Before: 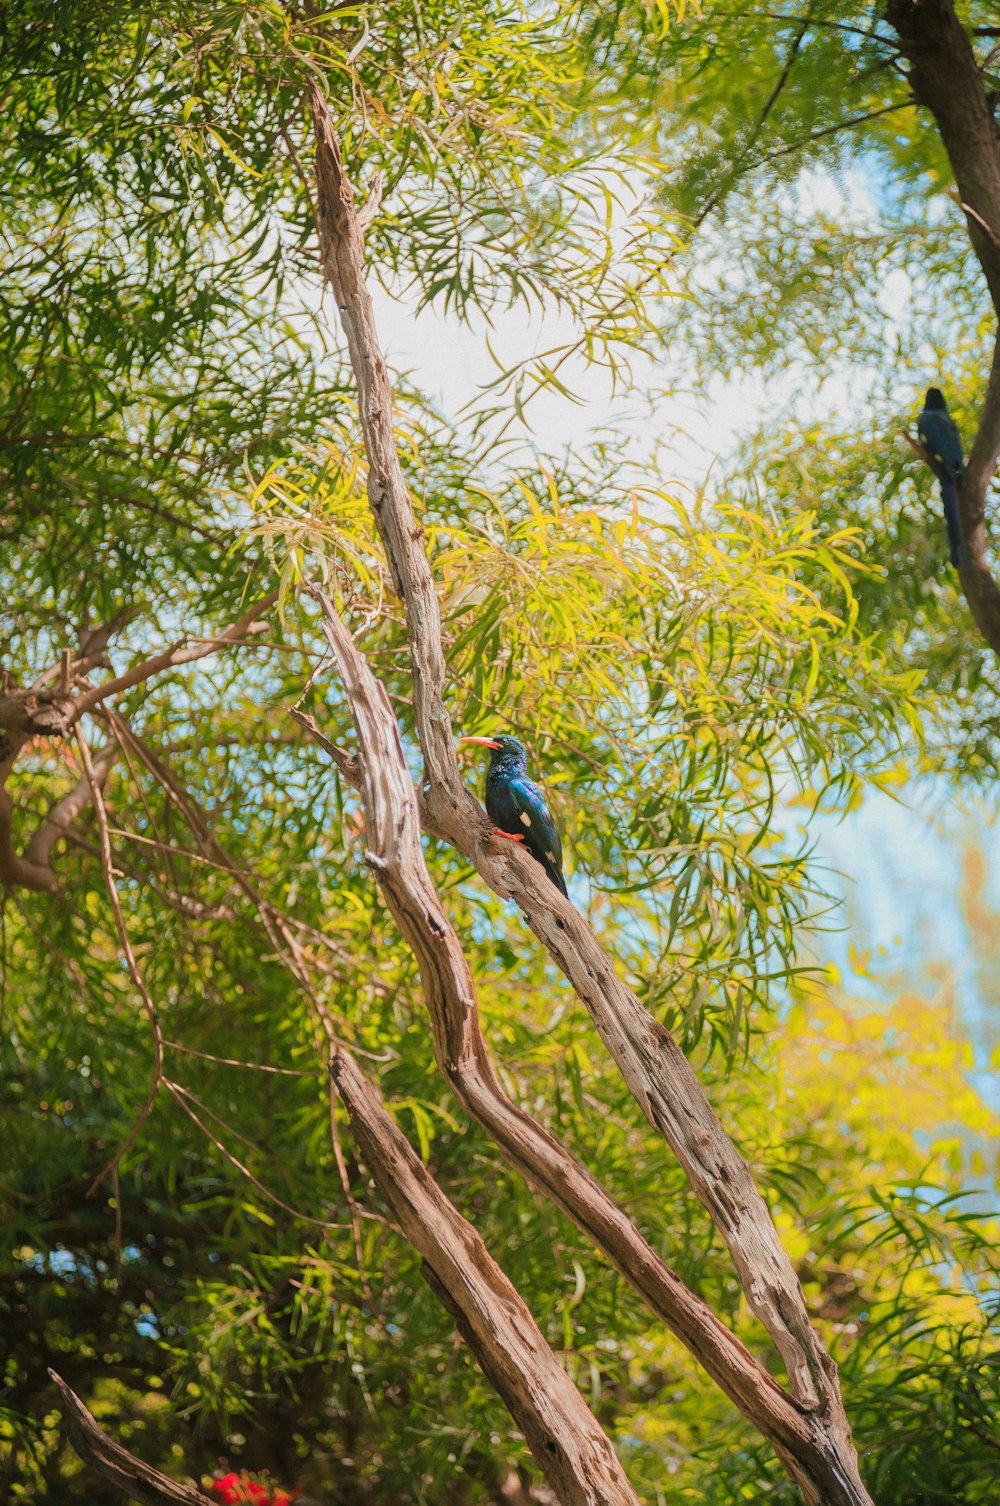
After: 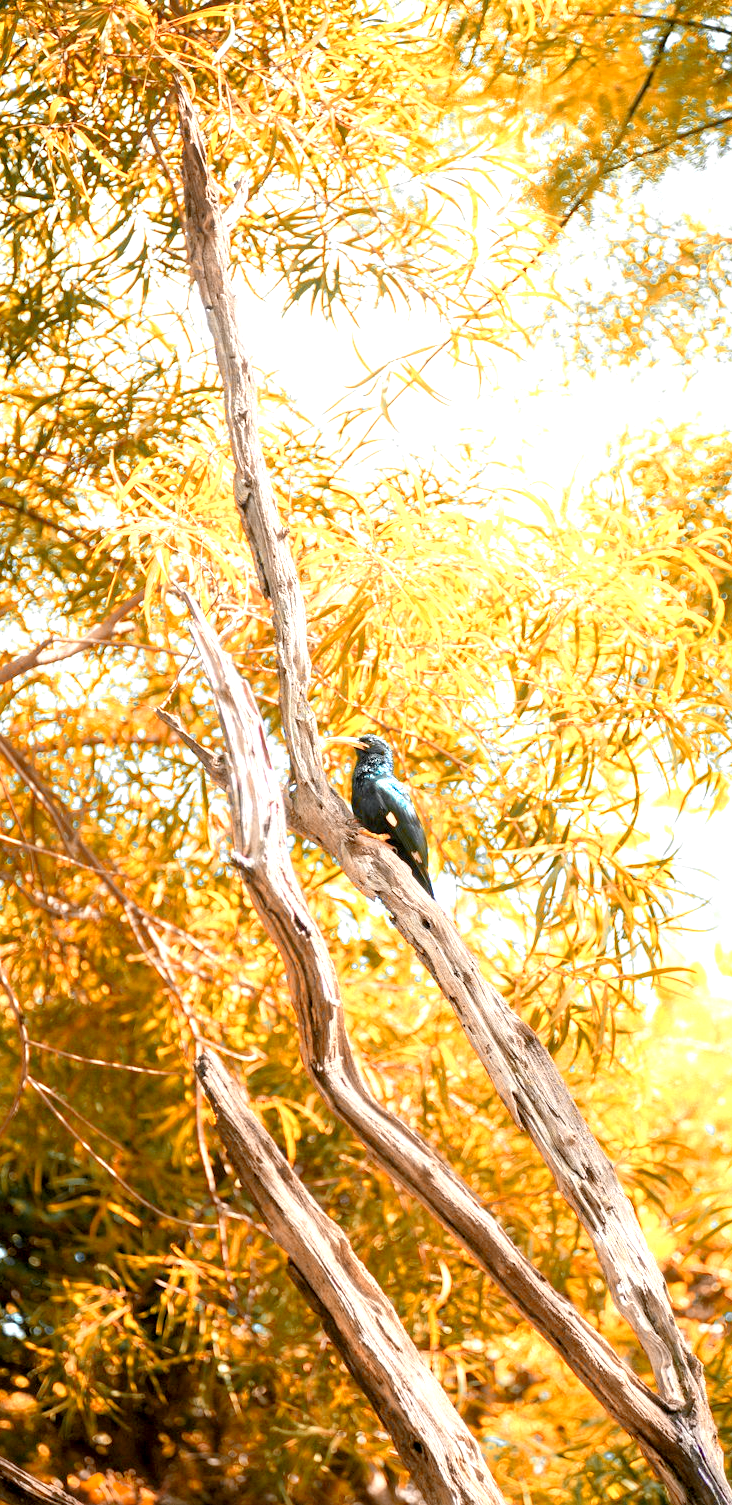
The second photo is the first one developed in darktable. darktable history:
crop: left 13.443%, right 13.31%
exposure: black level correction 0.008, exposure 0.979 EV, compensate highlight preservation false
white balance: red 0.983, blue 1.036
color zones: curves: ch0 [(0.009, 0.528) (0.136, 0.6) (0.255, 0.586) (0.39, 0.528) (0.522, 0.584) (0.686, 0.736) (0.849, 0.561)]; ch1 [(0.045, 0.781) (0.14, 0.416) (0.257, 0.695) (0.442, 0.032) (0.738, 0.338) (0.818, 0.632) (0.891, 0.741) (1, 0.704)]; ch2 [(0, 0.667) (0.141, 0.52) (0.26, 0.37) (0.474, 0.432) (0.743, 0.286)]
